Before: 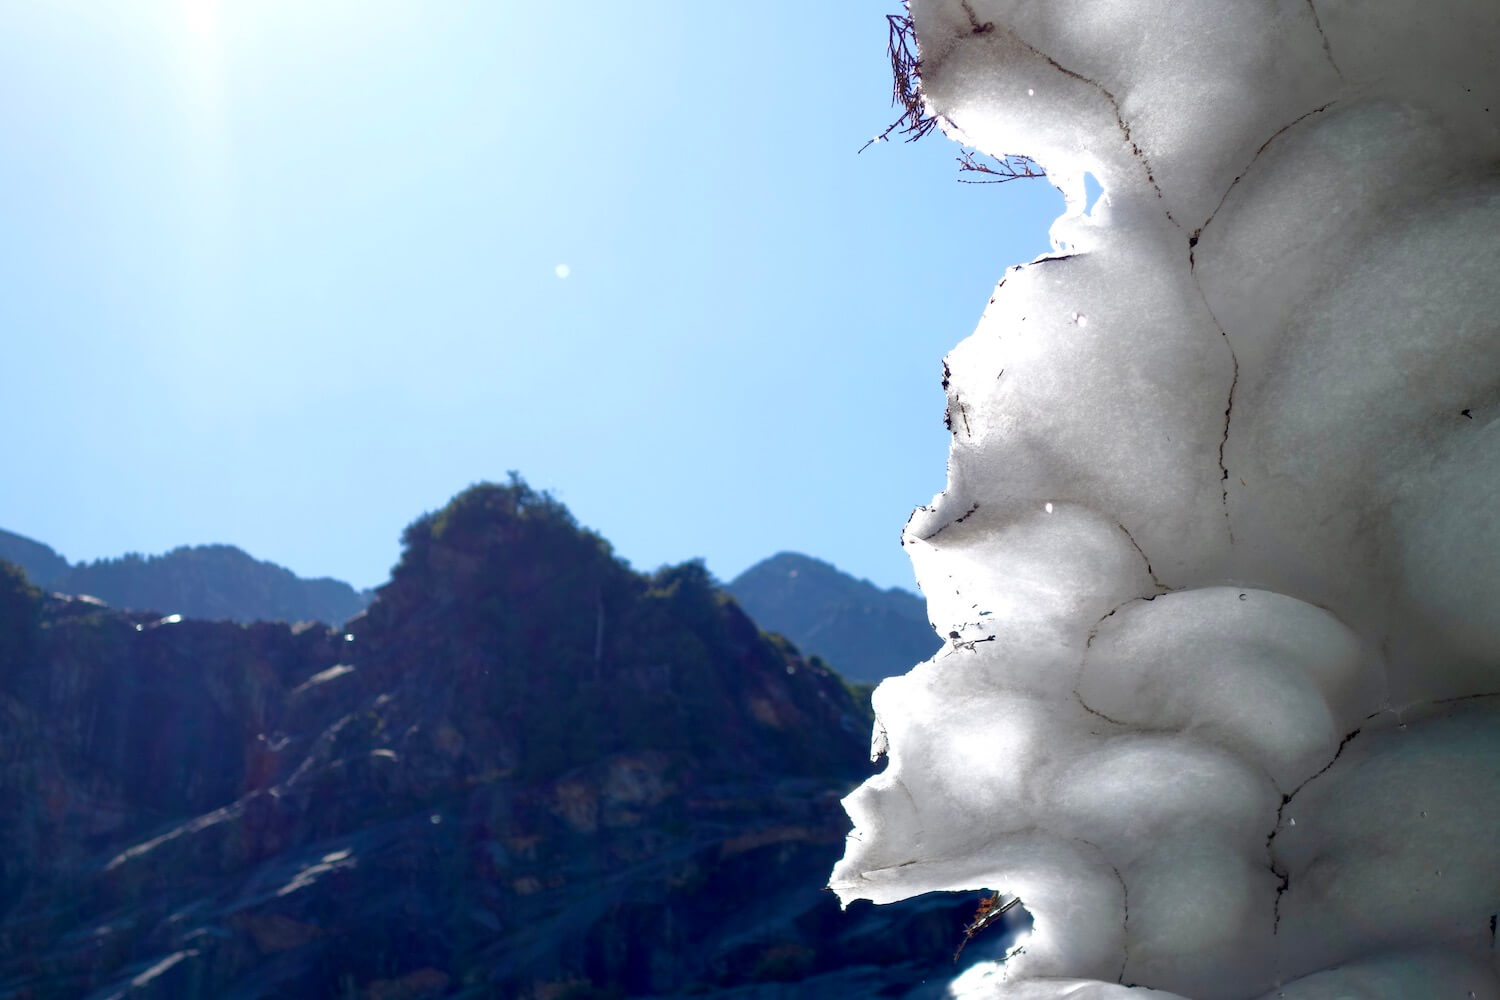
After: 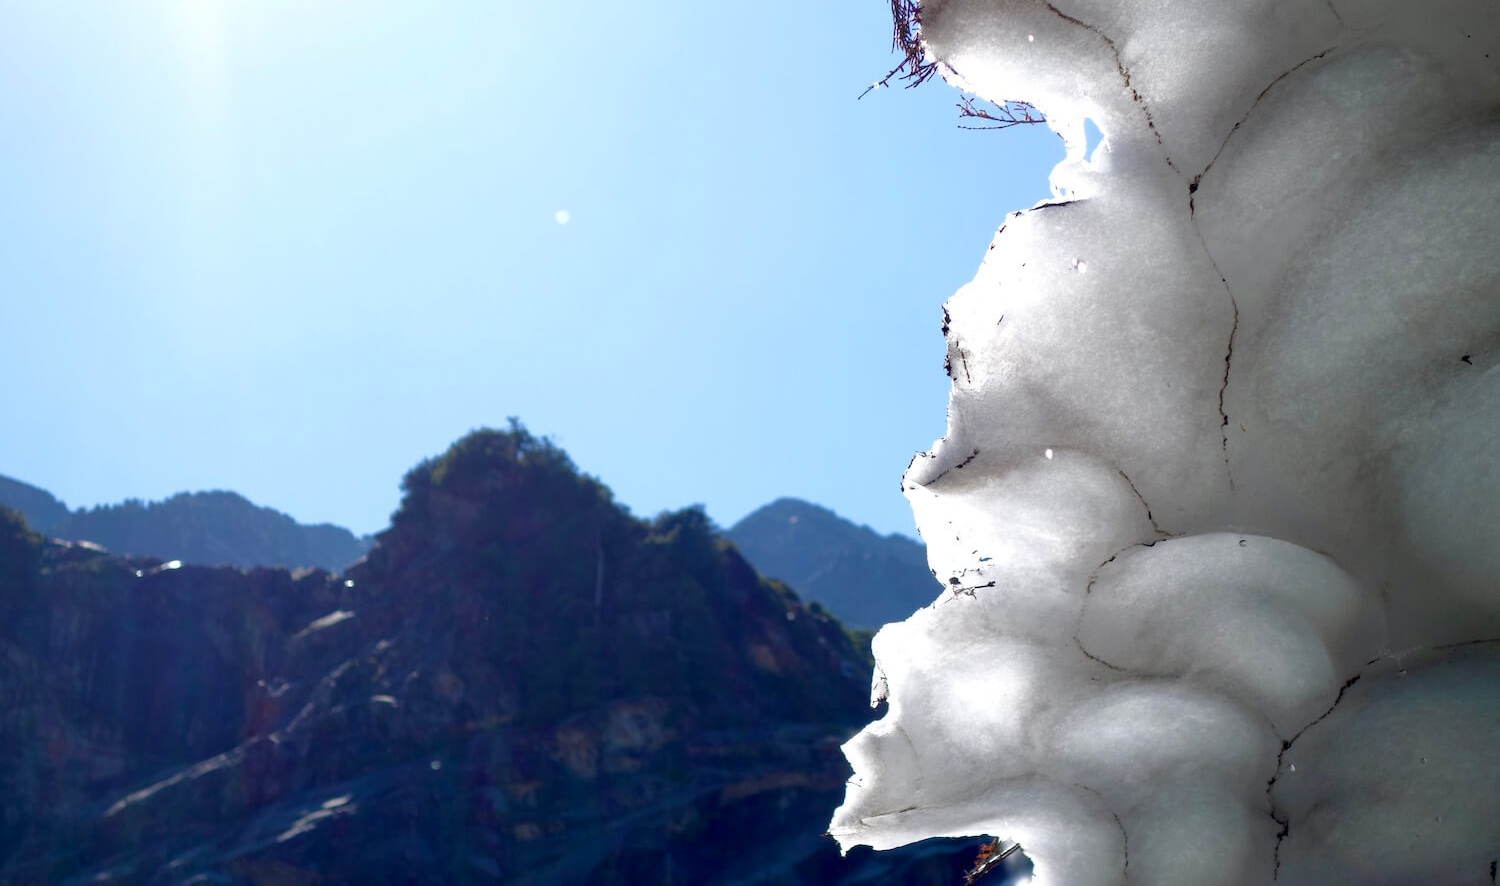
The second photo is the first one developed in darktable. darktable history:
crop and rotate: top 5.497%, bottom 5.9%
